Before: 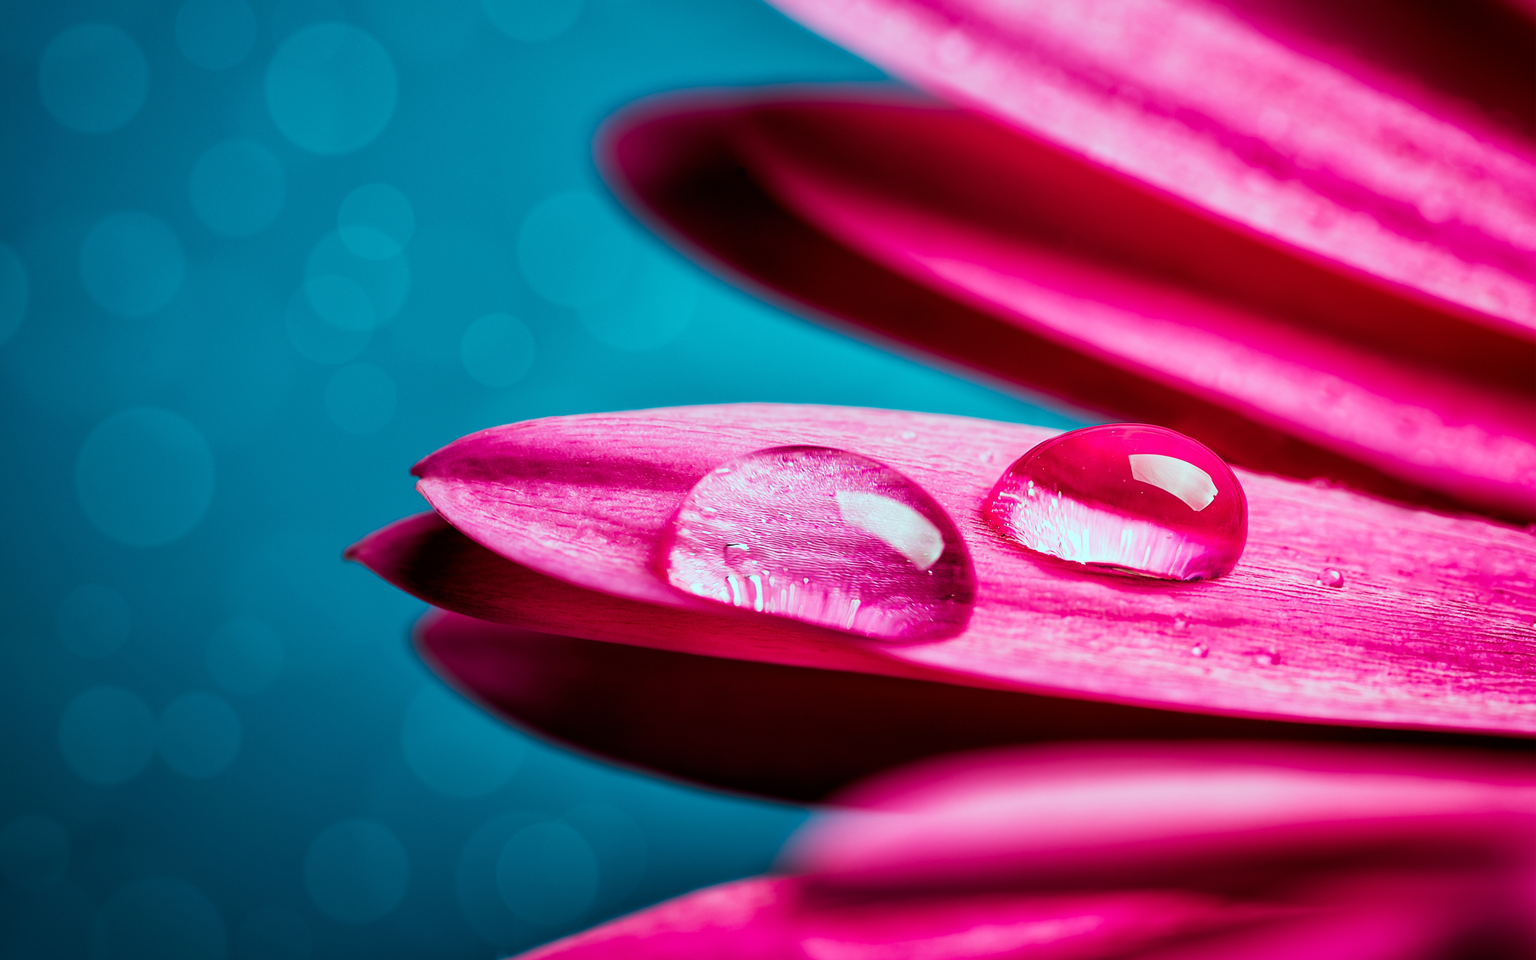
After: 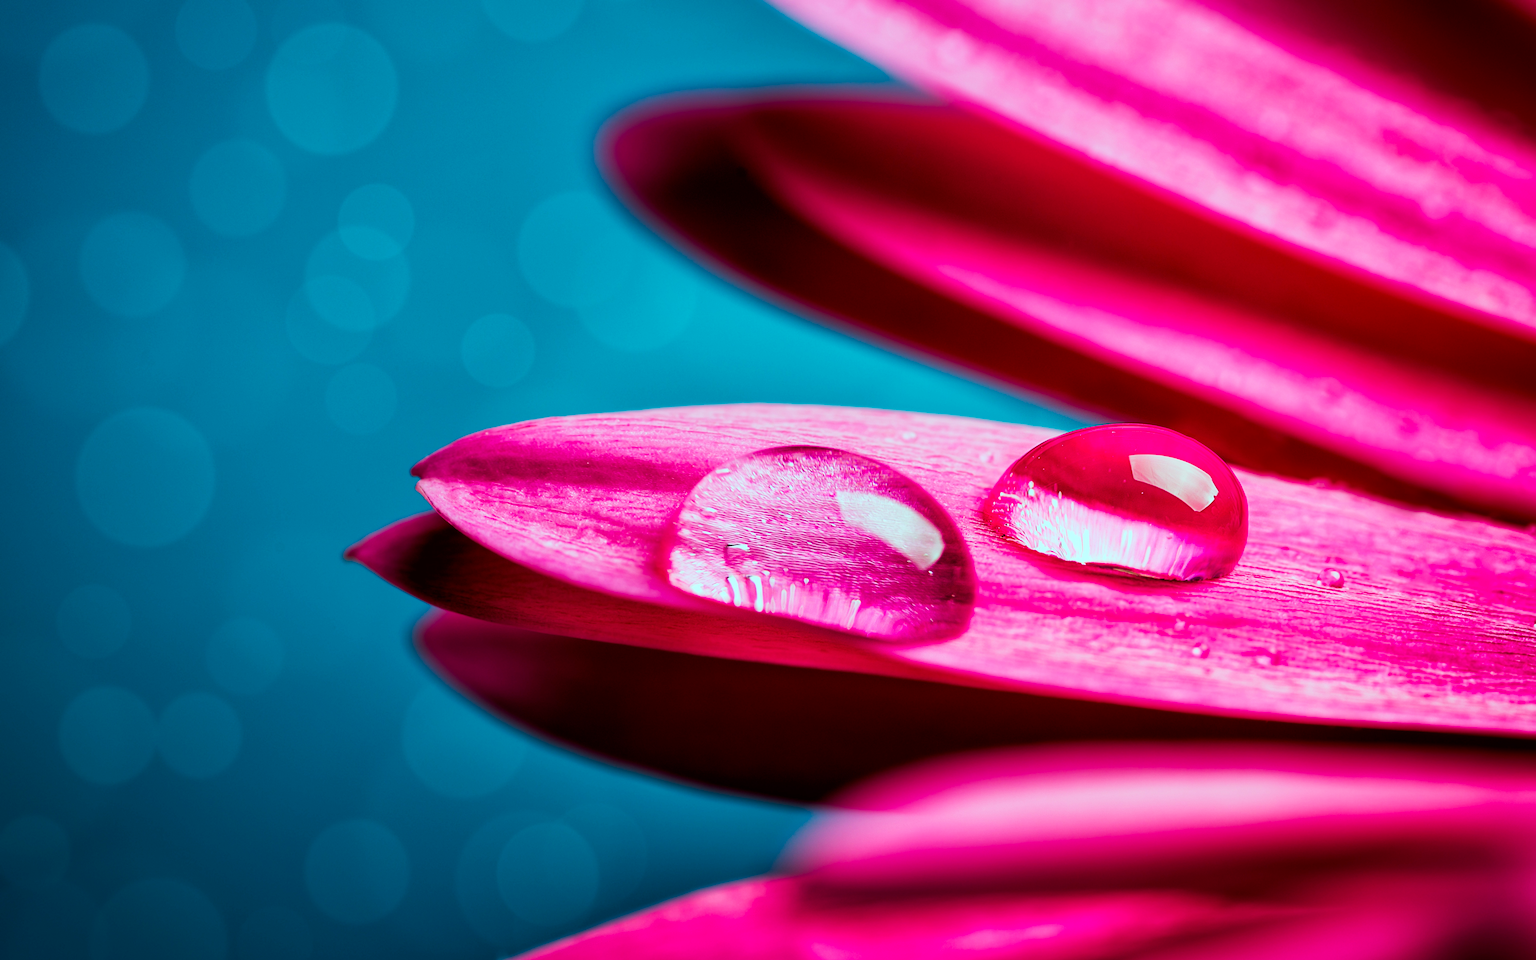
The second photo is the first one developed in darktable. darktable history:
contrast brightness saturation: contrast 0.038, saturation 0.16
